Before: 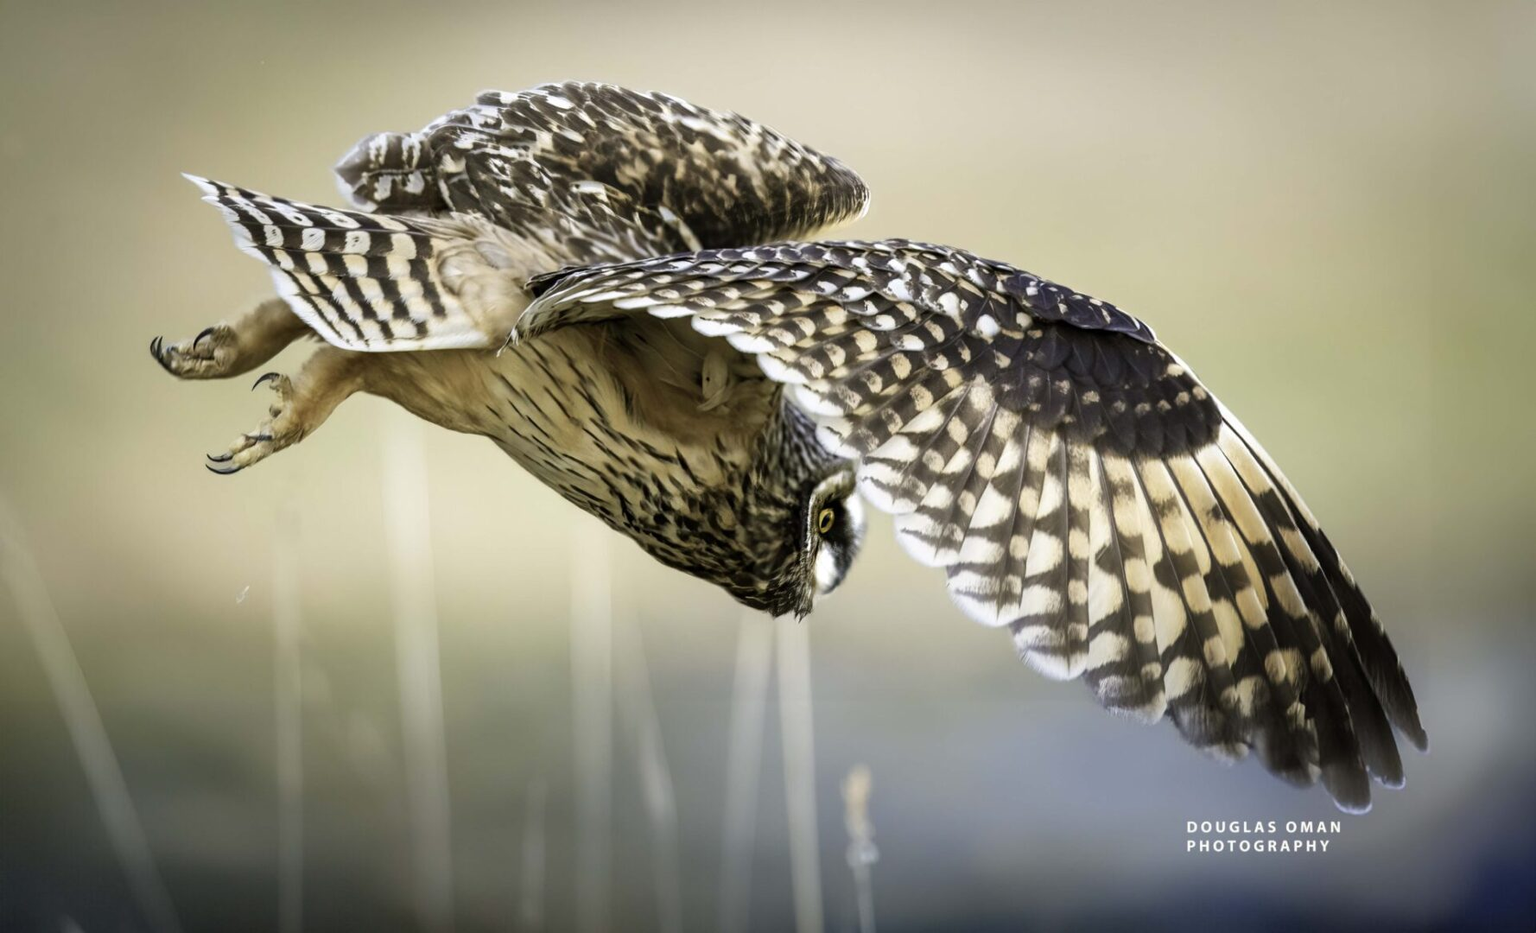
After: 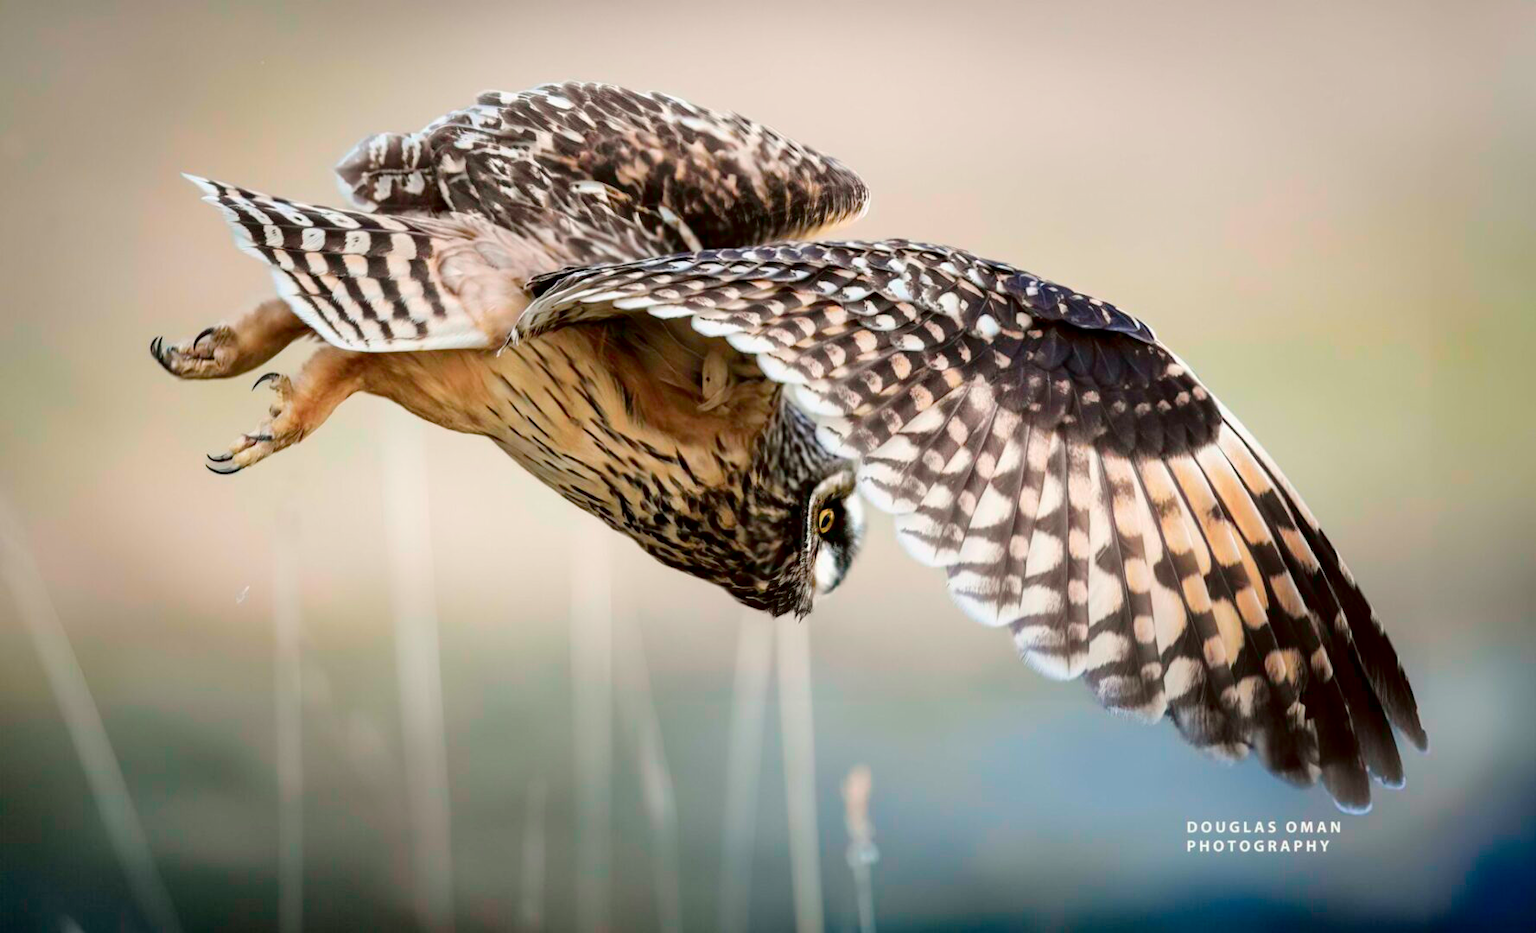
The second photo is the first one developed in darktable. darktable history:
tone curve: curves: ch0 [(0, 0) (0.068, 0.012) (0.183, 0.089) (0.341, 0.283) (0.547, 0.532) (0.828, 0.815) (1, 0.983)]; ch1 [(0, 0) (0.23, 0.166) (0.34, 0.308) (0.371, 0.337) (0.429, 0.411) (0.477, 0.462) (0.499, 0.498) (0.529, 0.537) (0.559, 0.582) (0.743, 0.798) (1, 1)]; ch2 [(0, 0) (0.431, 0.414) (0.498, 0.503) (0.524, 0.528) (0.568, 0.546) (0.6, 0.597) (0.634, 0.645) (0.728, 0.742) (1, 1)], color space Lab, independent channels, preserve colors none
